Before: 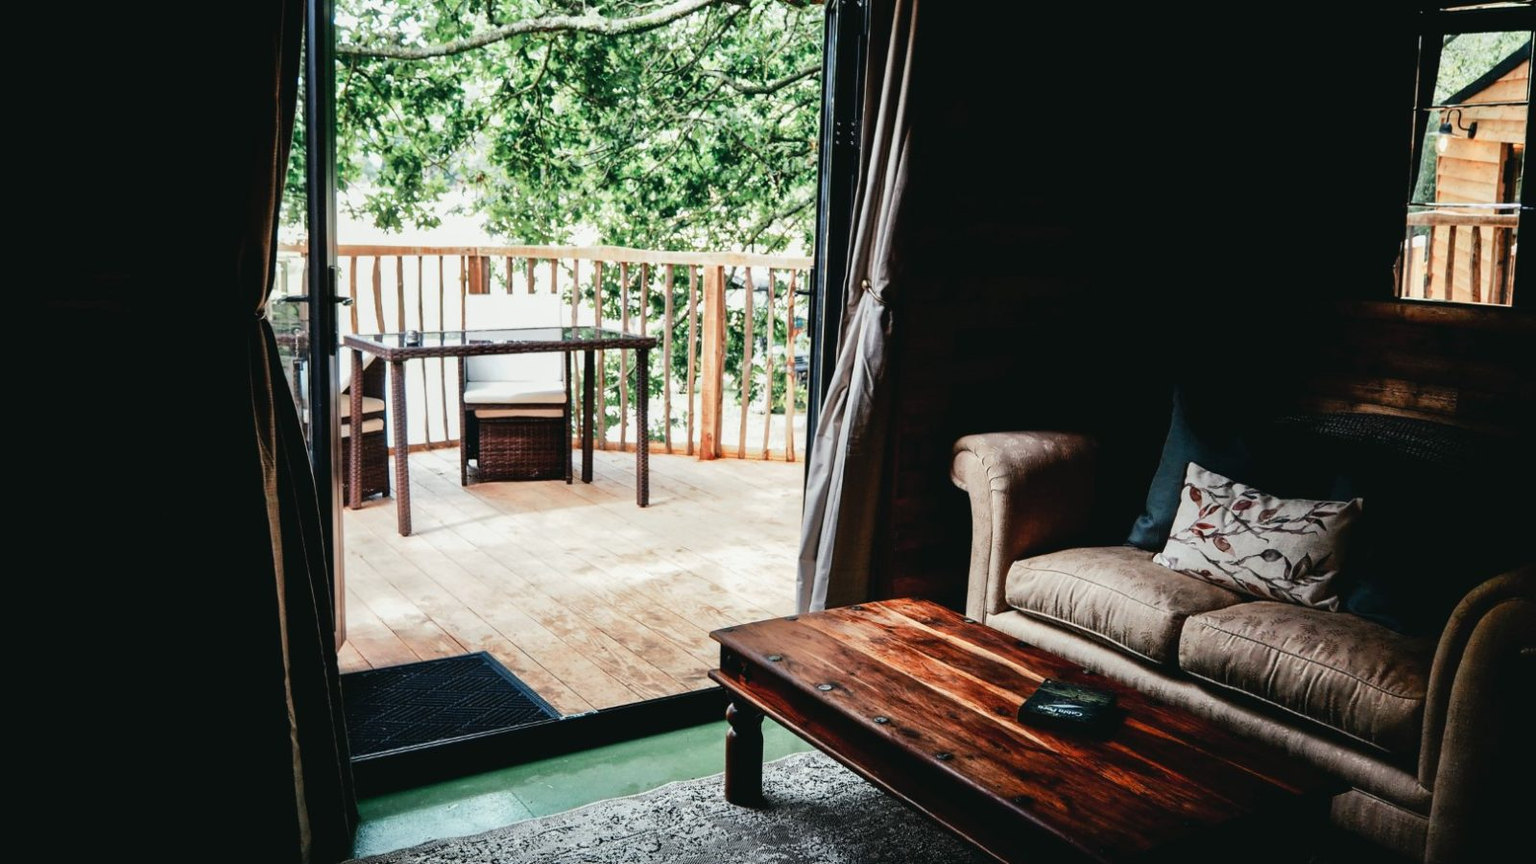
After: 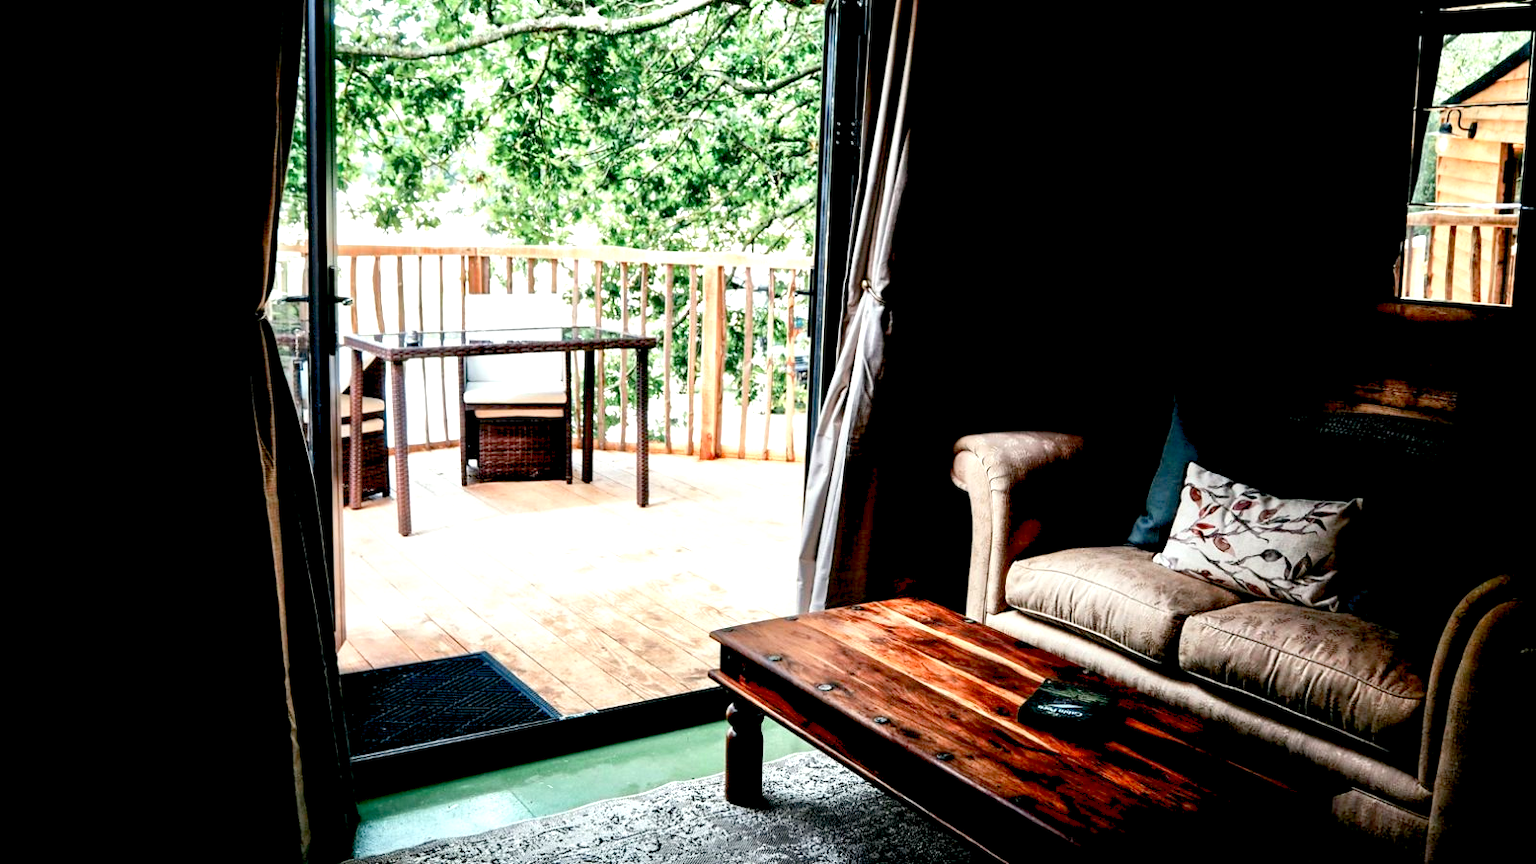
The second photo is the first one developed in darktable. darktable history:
exposure: black level correction 0.012, exposure 0.7 EV, compensate exposure bias true, compensate highlight preservation false
levels: levels [0, 0.478, 1]
